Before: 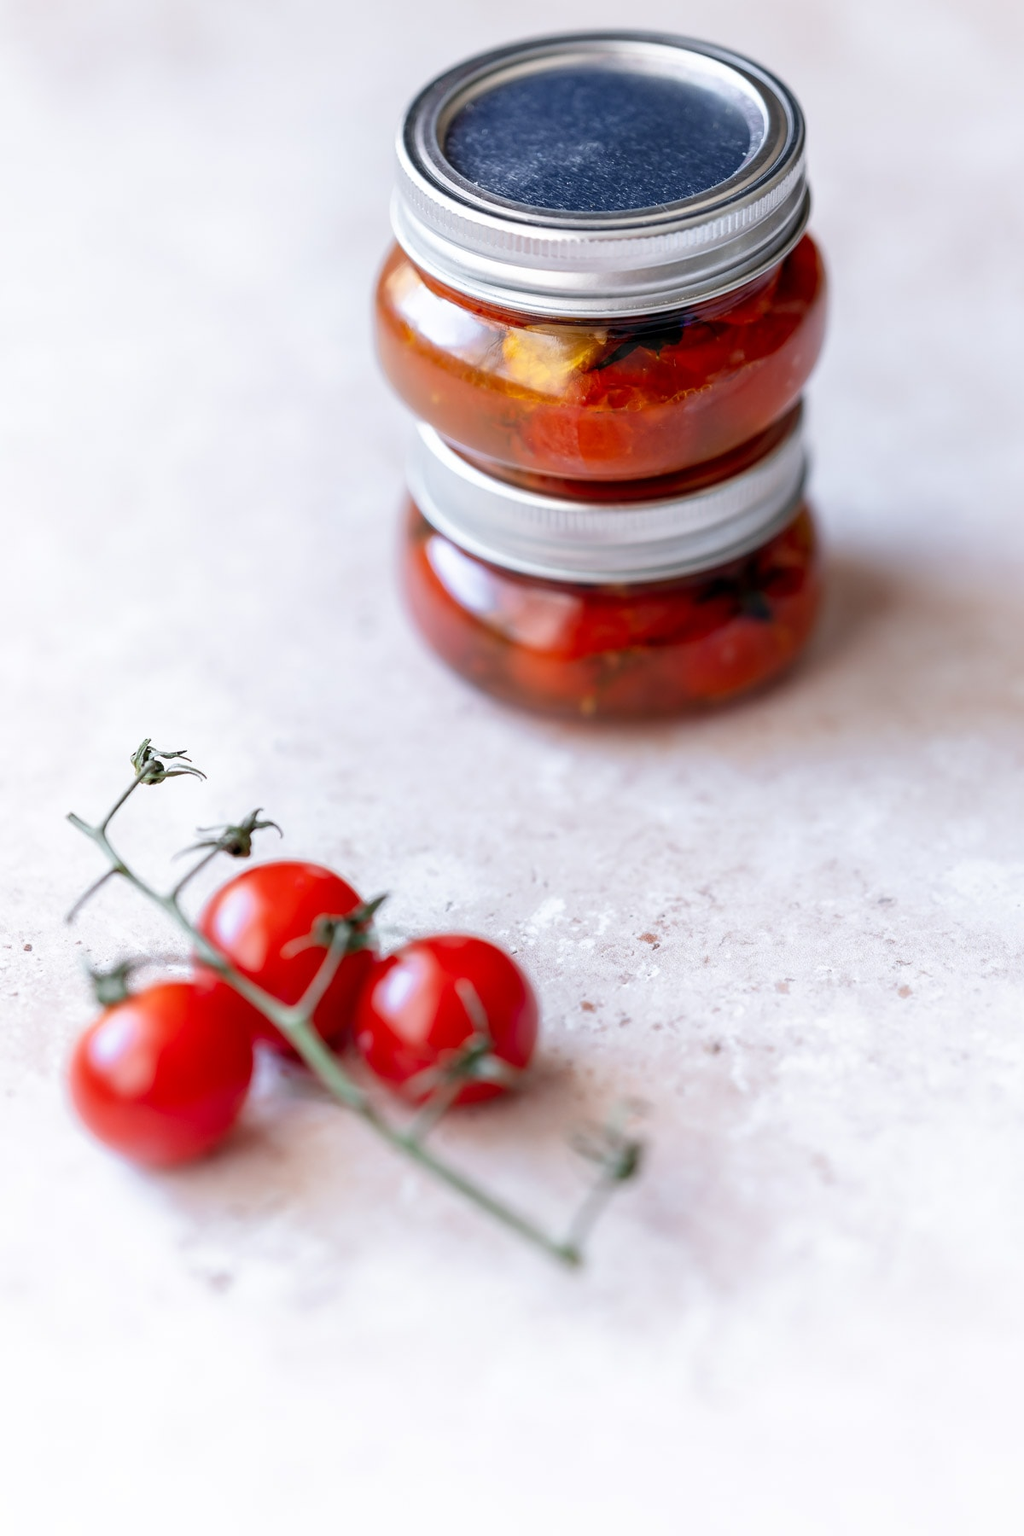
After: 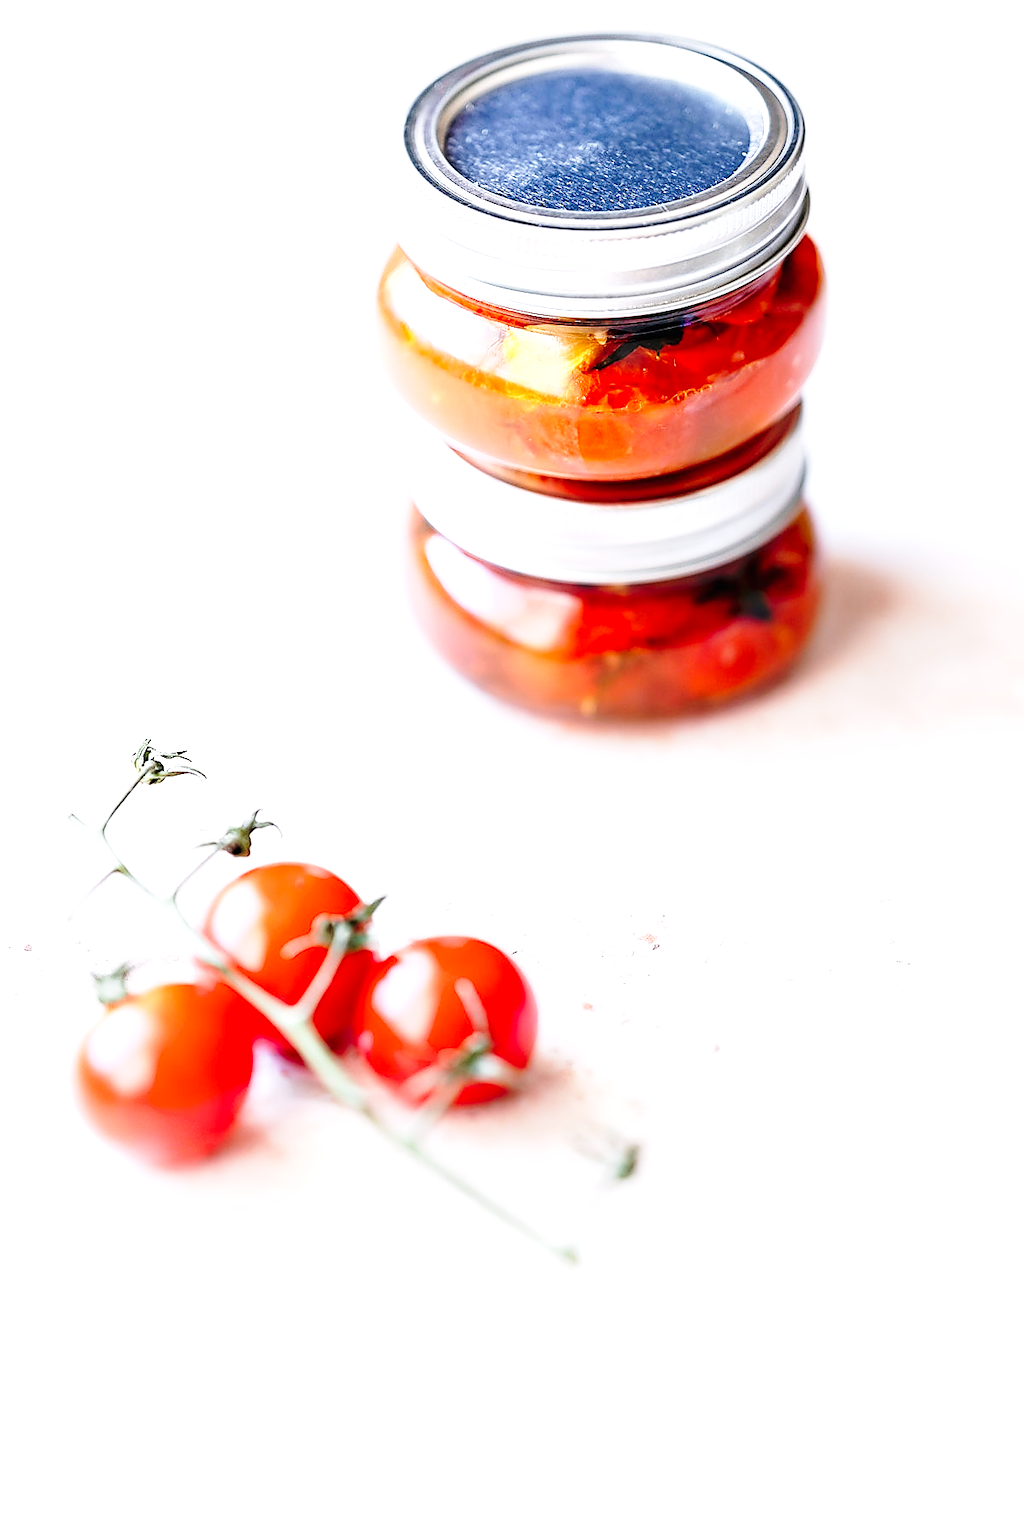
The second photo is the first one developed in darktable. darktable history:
sharpen: radius 1.4, amount 1.25, threshold 0.7
exposure: black level correction 0, exposure 1 EV, compensate highlight preservation false
base curve: curves: ch0 [(0, 0) (0.028, 0.03) (0.121, 0.232) (0.46, 0.748) (0.859, 0.968) (1, 1)], preserve colors none
